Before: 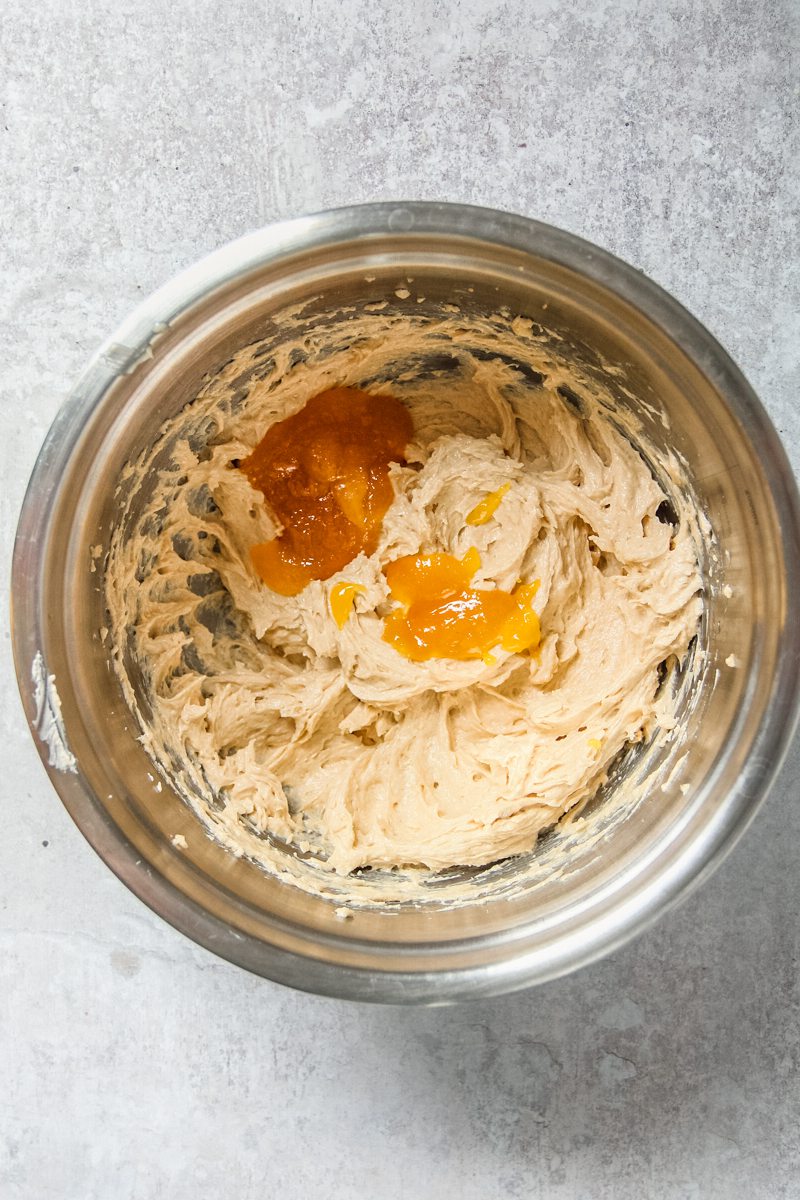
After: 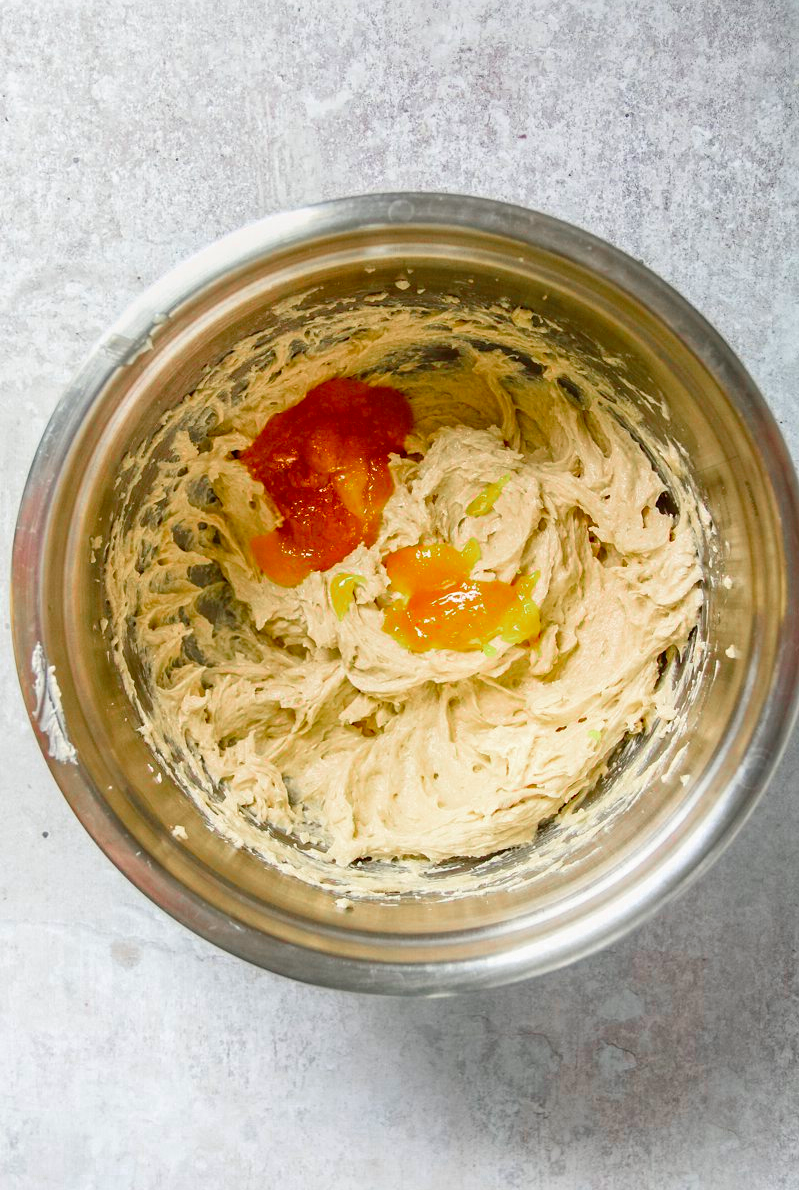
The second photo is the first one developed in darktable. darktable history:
velvia: on, module defaults
crop: top 0.788%, right 0.01%
color balance rgb: linear chroma grading › global chroma 15.304%, perceptual saturation grading › global saturation 20%, perceptual saturation grading › highlights -25.651%, perceptual saturation grading › shadows 25.483%, global vibrance 9.727%
color zones: curves: ch0 [(0, 0.466) (0.128, 0.466) (0.25, 0.5) (0.375, 0.456) (0.5, 0.5) (0.625, 0.5) (0.737, 0.652) (0.875, 0.5)]; ch1 [(0, 0.603) (0.125, 0.618) (0.261, 0.348) (0.372, 0.353) (0.497, 0.363) (0.611, 0.45) (0.731, 0.427) (0.875, 0.518) (0.998, 0.652)]; ch2 [(0, 0.559) (0.125, 0.451) (0.253, 0.564) (0.37, 0.578) (0.5, 0.466) (0.625, 0.471) (0.731, 0.471) (0.88, 0.485)]
